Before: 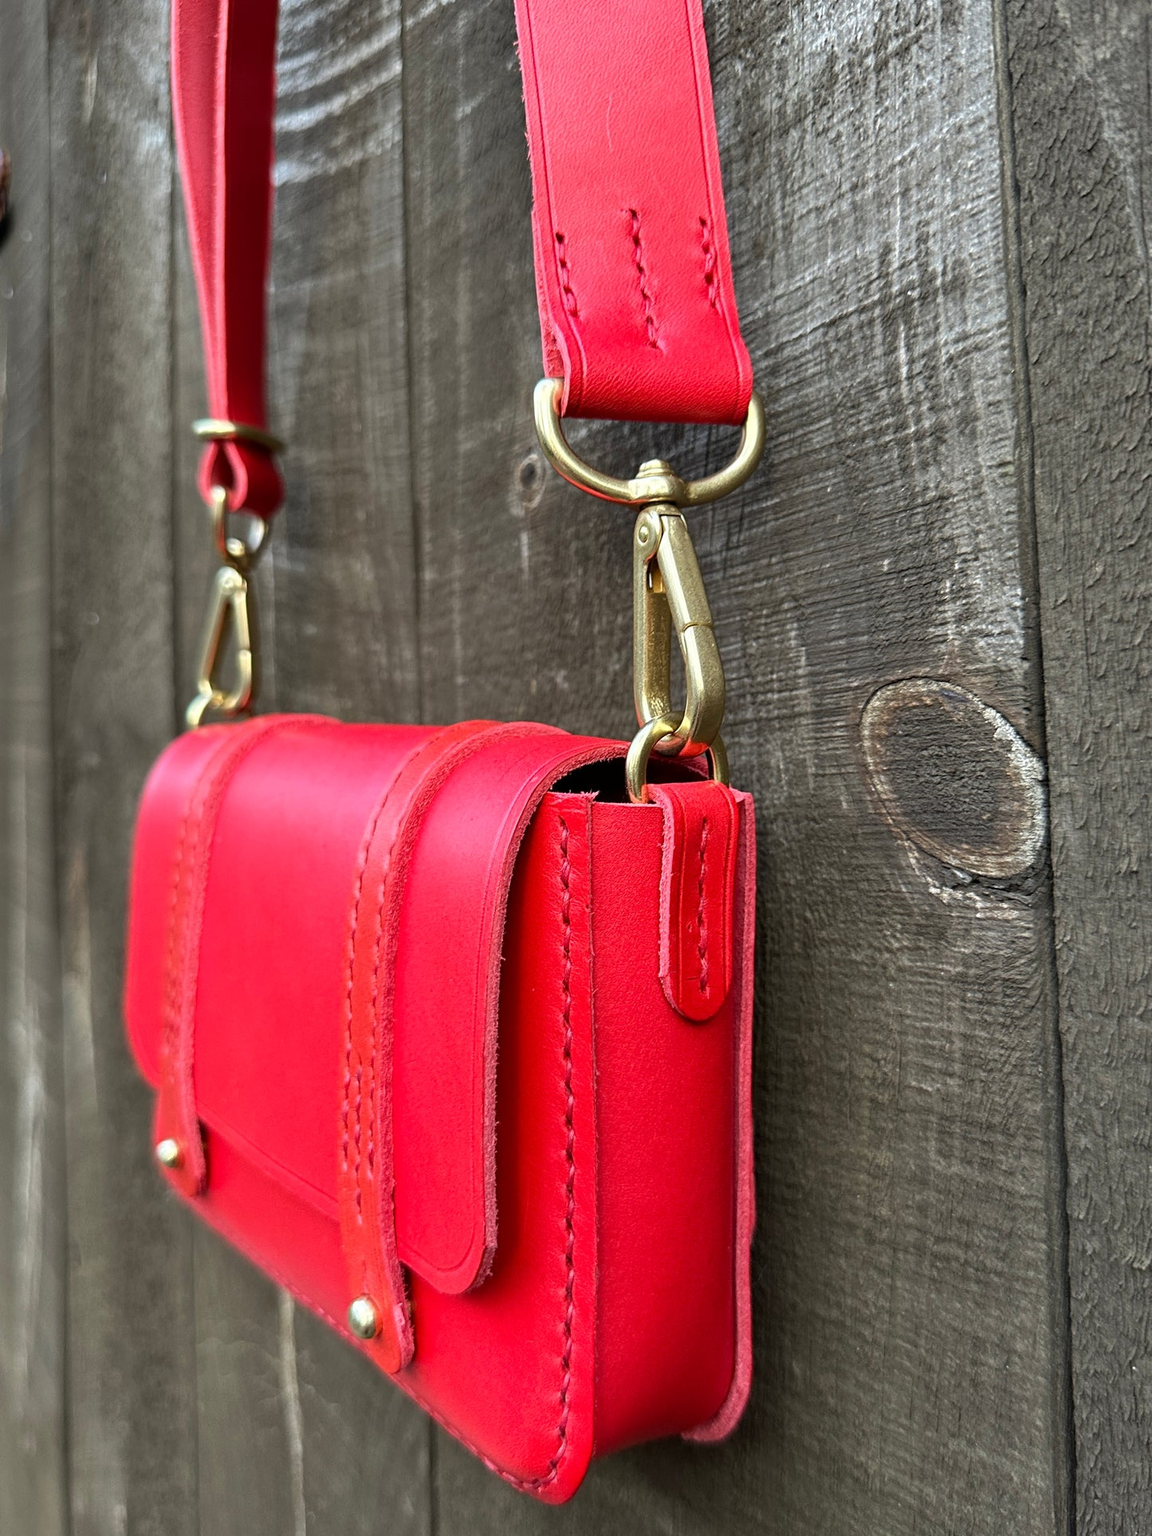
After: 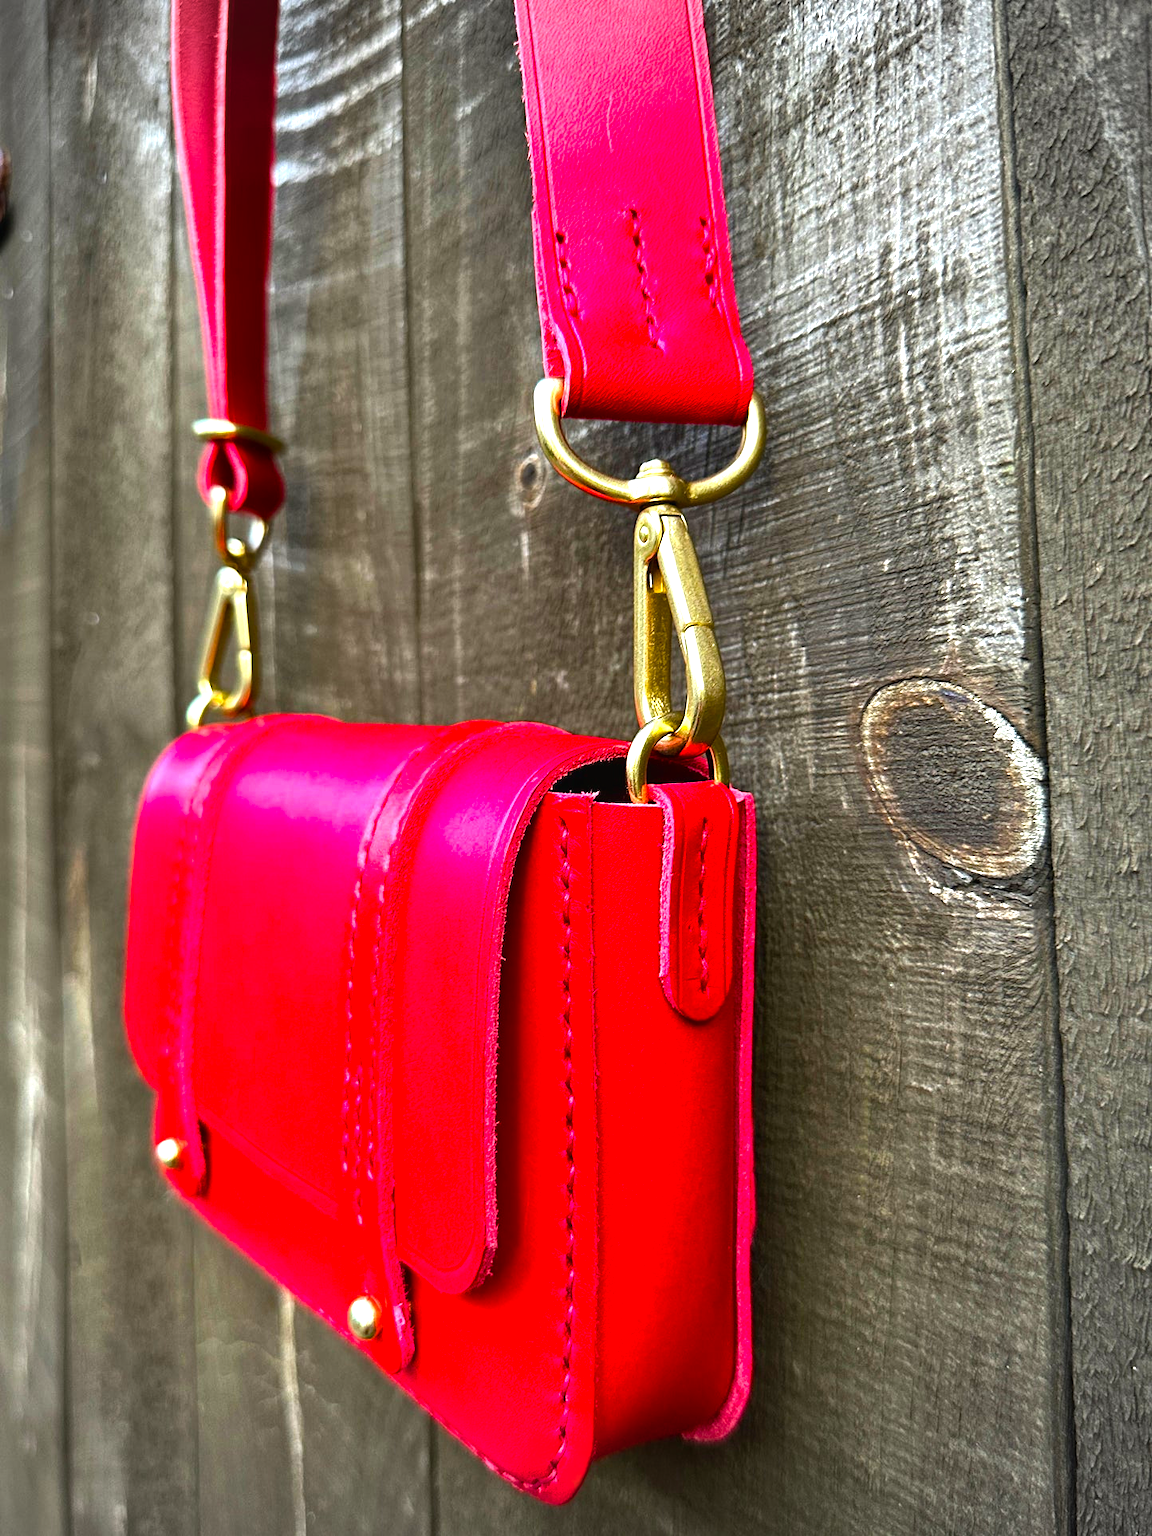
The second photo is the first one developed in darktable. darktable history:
exposure: black level correction -0.002, exposure 0.54 EV, compensate highlight preservation false
vignetting: on, module defaults
color balance rgb: linear chroma grading › global chroma 9%, perceptual saturation grading › global saturation 36%, perceptual saturation grading › shadows 35%, perceptual brilliance grading › global brilliance 15%, perceptual brilliance grading › shadows -35%, global vibrance 15%
